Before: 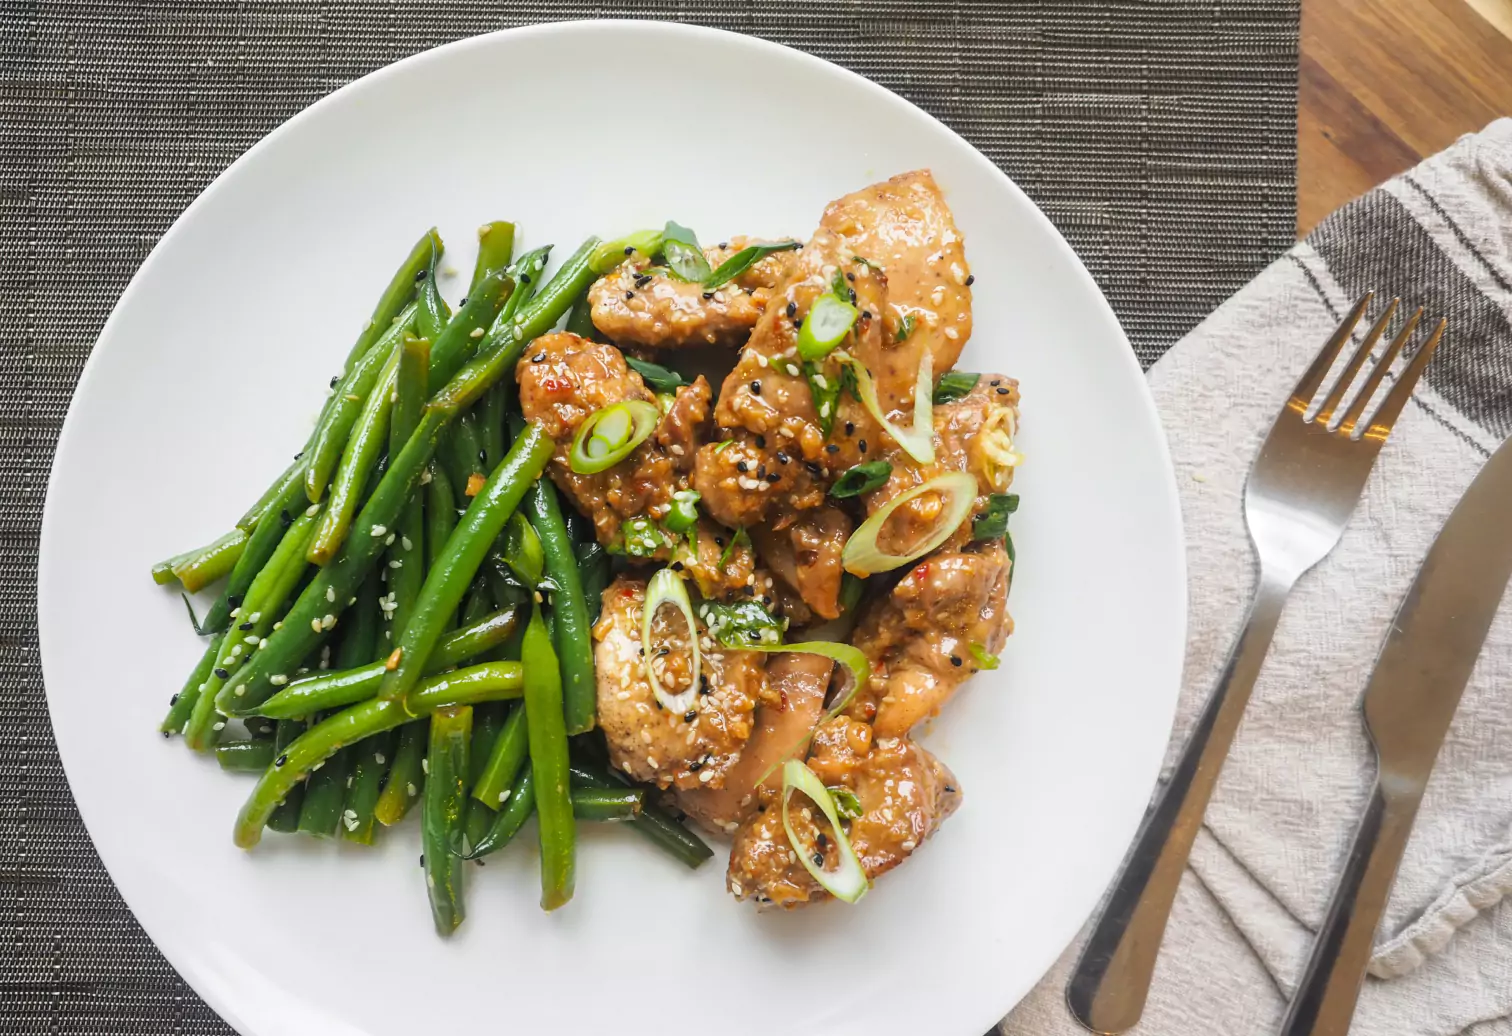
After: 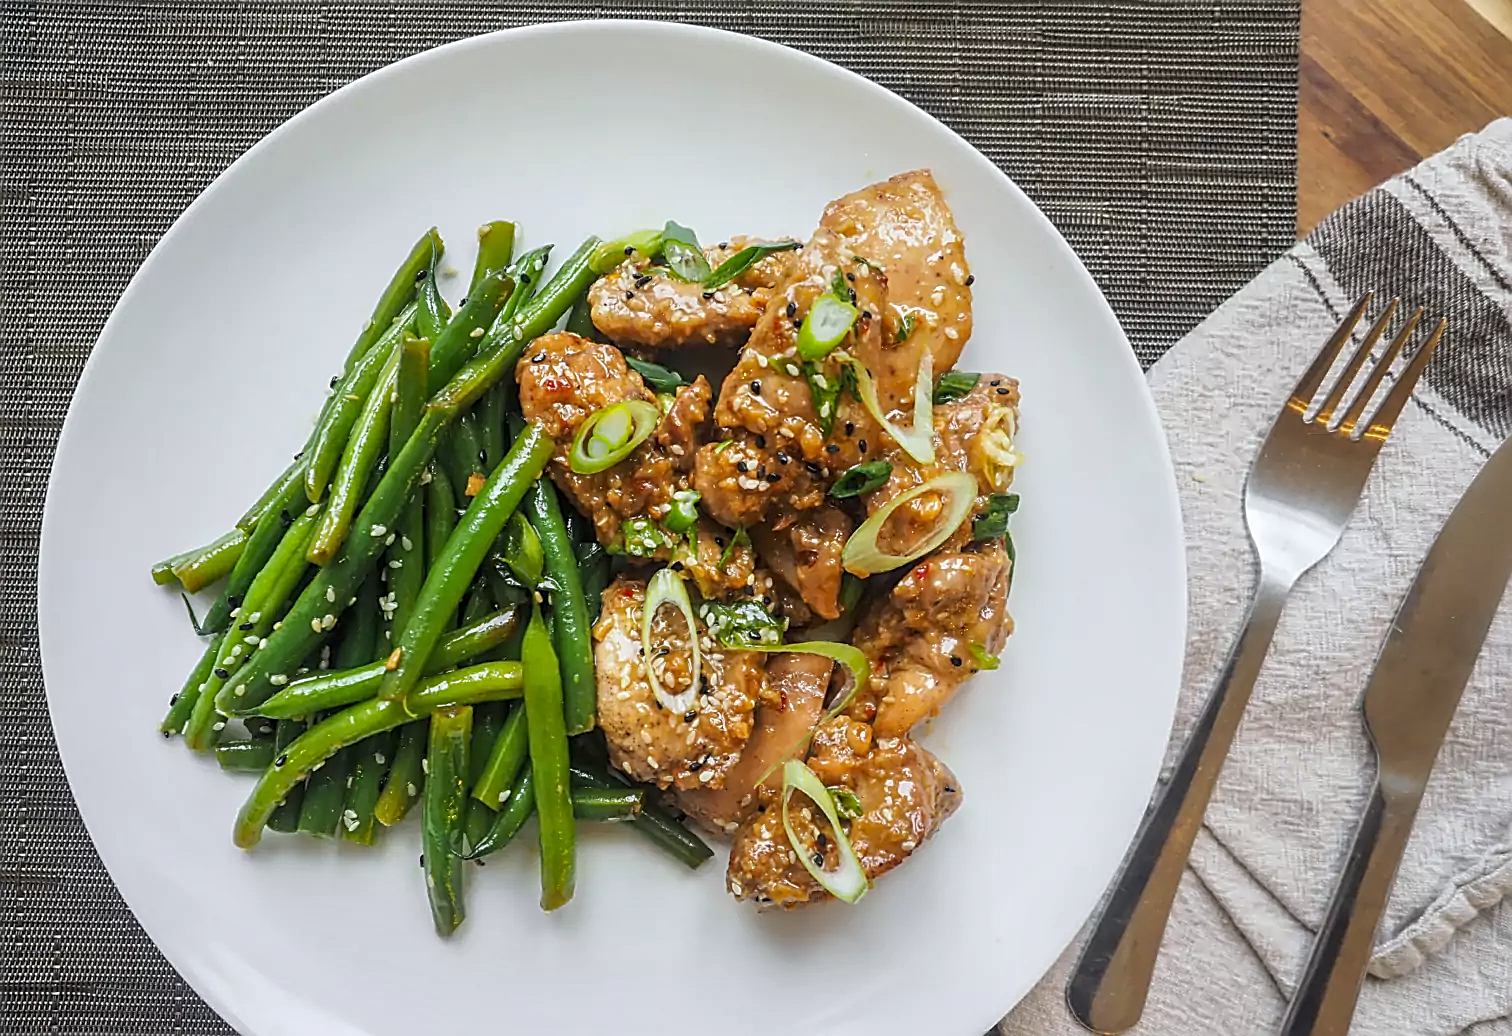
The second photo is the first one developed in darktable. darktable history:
white balance: red 0.982, blue 1.018
sharpen: amount 0.901
local contrast: on, module defaults
shadows and highlights: shadows 25, white point adjustment -3, highlights -30
